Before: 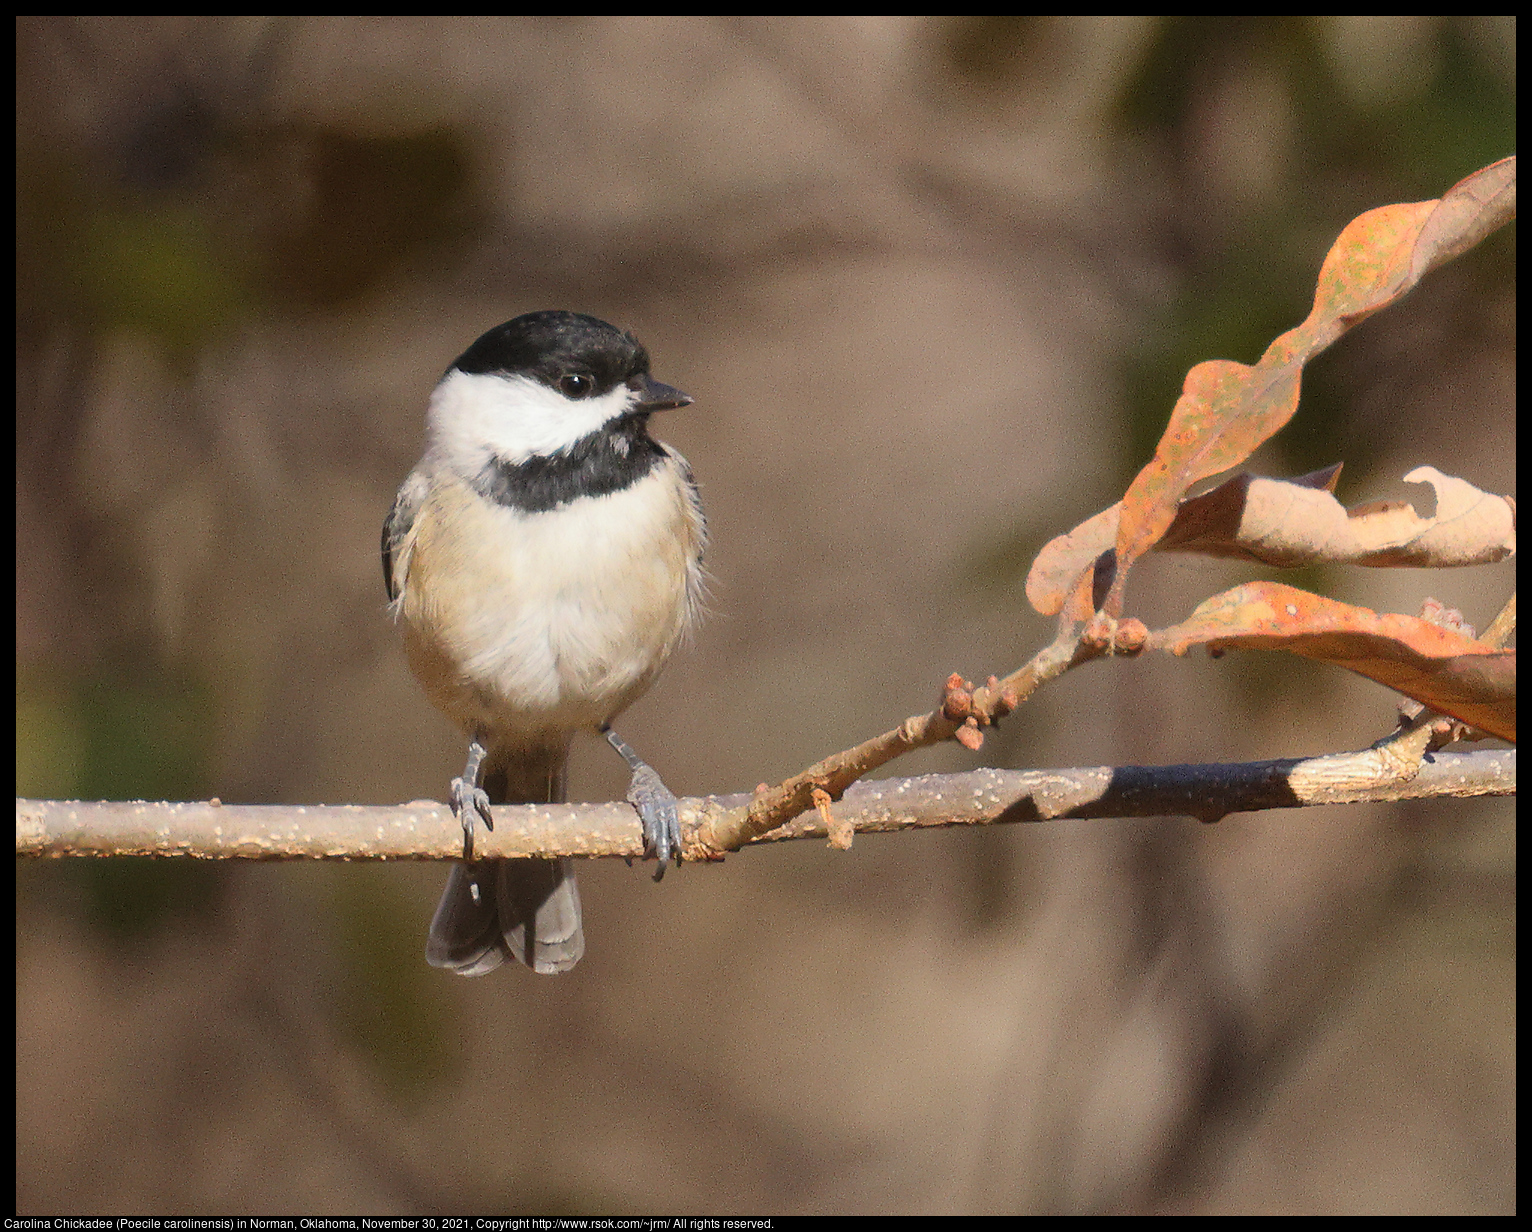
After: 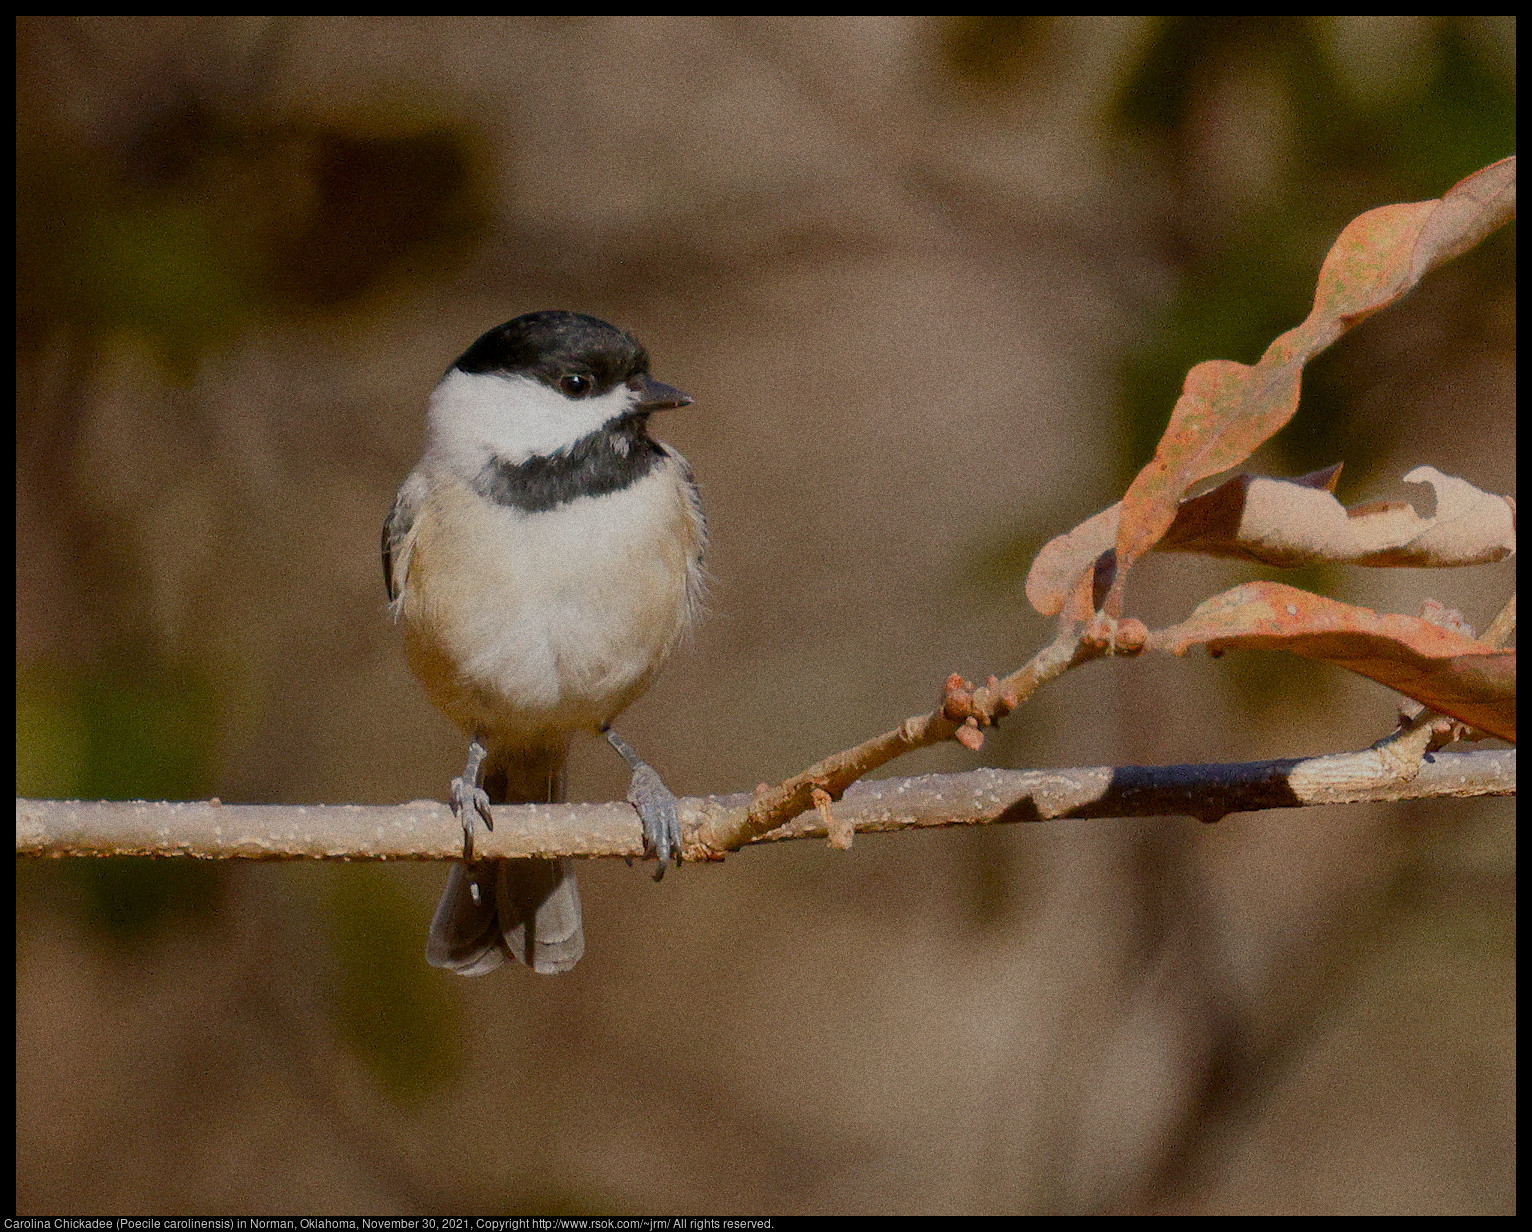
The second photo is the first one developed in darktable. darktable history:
color balance rgb: shadows lift › chroma 1%, shadows lift › hue 113°, highlights gain › chroma 0.2%, highlights gain › hue 333°, perceptual saturation grading › global saturation 20%, perceptual saturation grading › highlights -50%, perceptual saturation grading › shadows 25%, contrast -10%
grain: coarseness 0.09 ISO, strength 40%
exposure: black level correction 0.009, exposure -0.637 EV, compensate highlight preservation false
